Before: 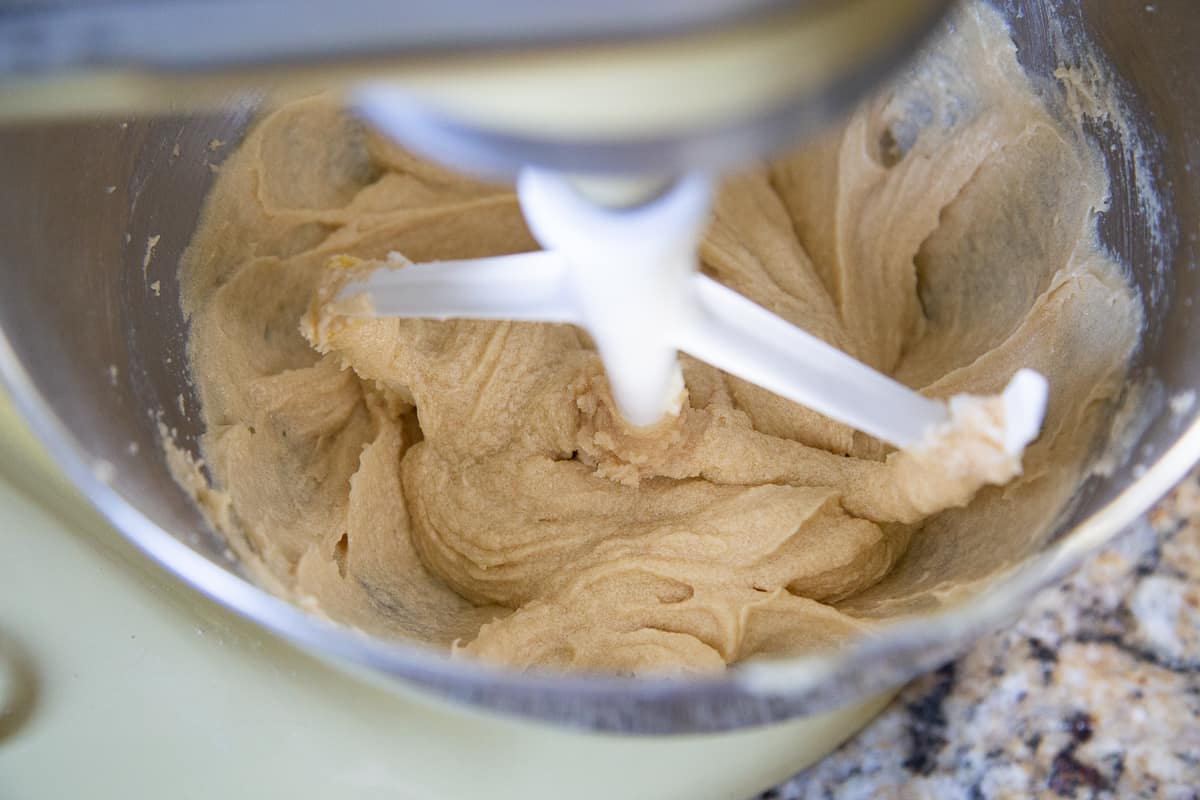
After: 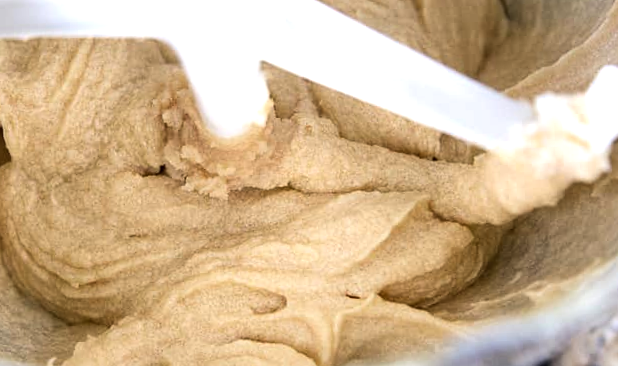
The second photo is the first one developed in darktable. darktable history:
rotate and perspective: rotation -2.29°, automatic cropping off
crop: left 35.03%, top 36.625%, right 14.663%, bottom 20.057%
tone equalizer "contrast tone curve: medium": -8 EV -0.75 EV, -7 EV -0.7 EV, -6 EV -0.6 EV, -5 EV -0.4 EV, -3 EV 0.4 EV, -2 EV 0.6 EV, -1 EV 0.7 EV, +0 EV 0.75 EV, edges refinement/feathering 500, mask exposure compensation -1.57 EV, preserve details no
